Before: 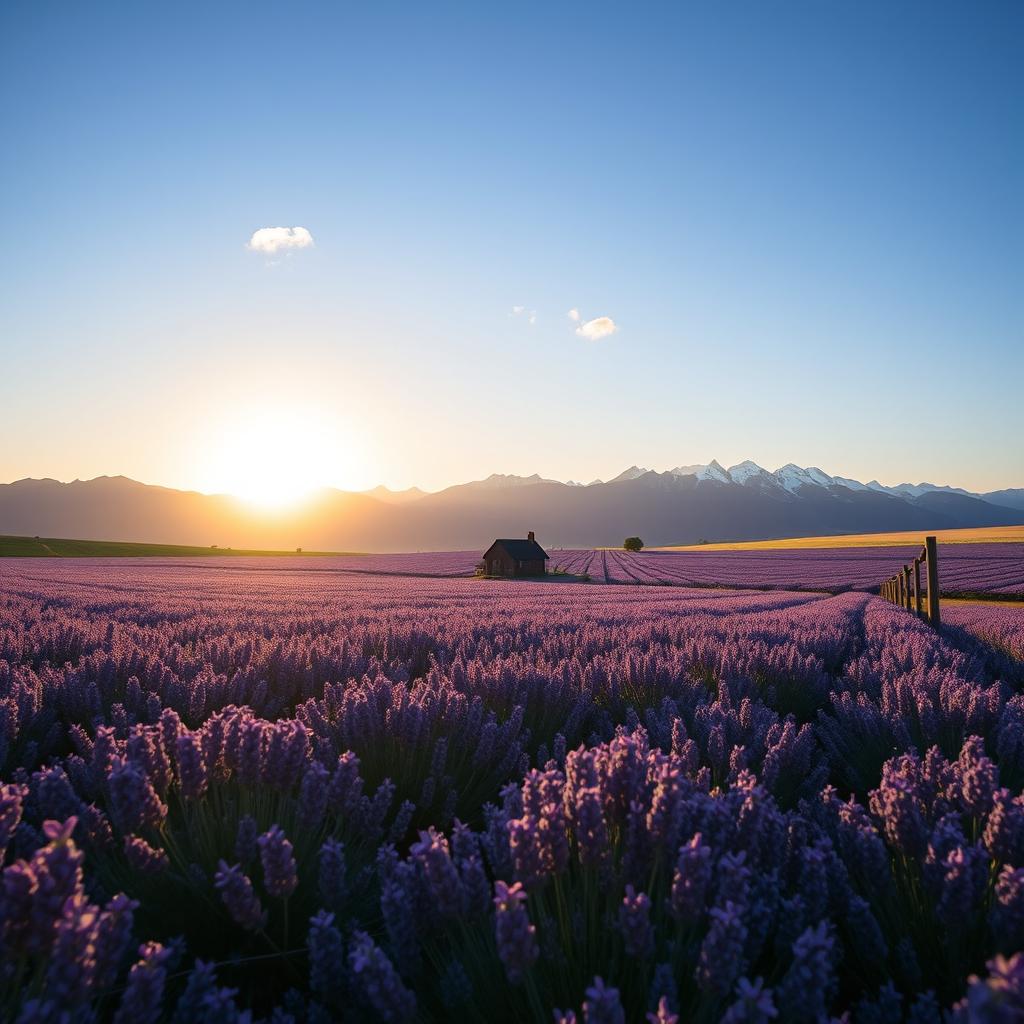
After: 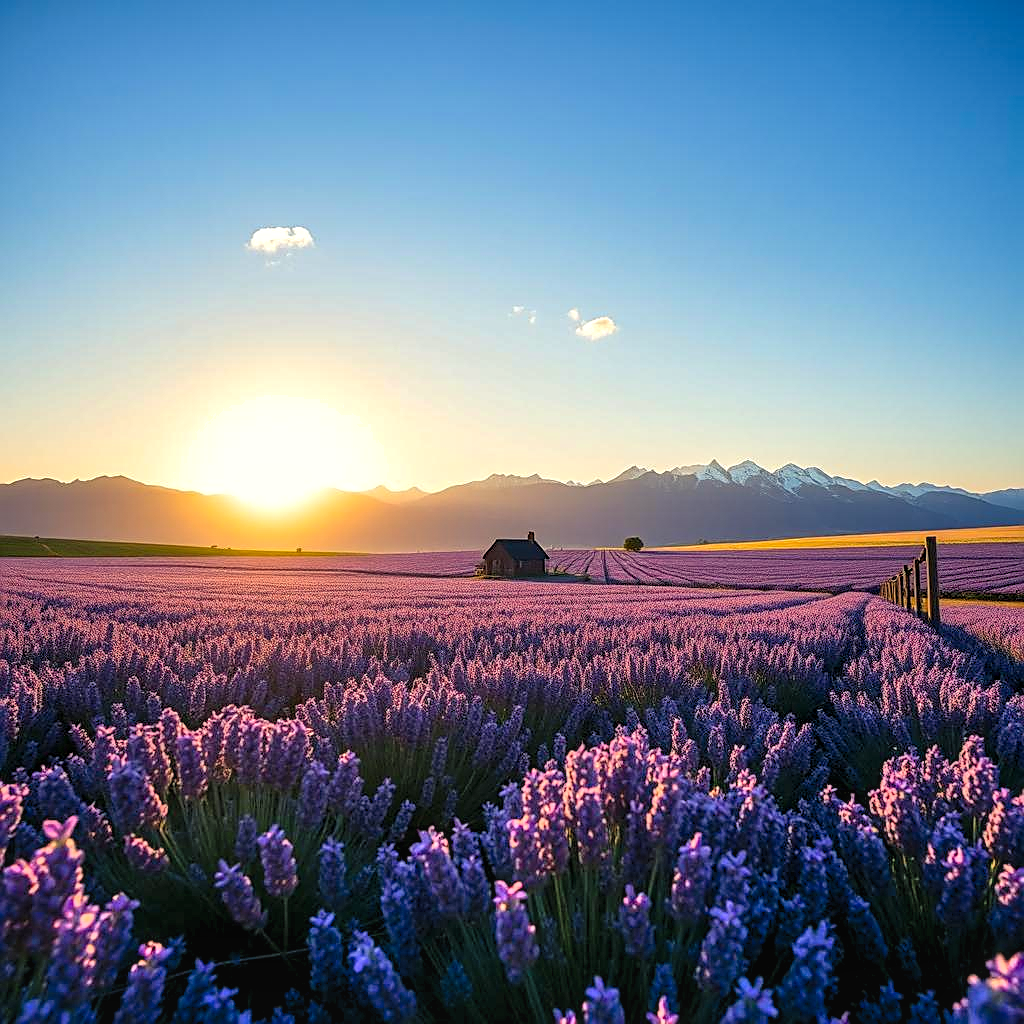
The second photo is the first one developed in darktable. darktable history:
shadows and highlights: soften with gaussian
sharpen: on, module defaults
tone equalizer: edges refinement/feathering 500, mask exposure compensation -1.57 EV, preserve details no
color balance rgb: highlights gain › luminance 5.846%, highlights gain › chroma 2.605%, highlights gain › hue 90.76°, global offset › luminance -0.275%, global offset › hue 258.95°, perceptual saturation grading › global saturation 0.087%, global vibrance 25.373%
contrast equalizer: y [[0.5, 0.5, 0.5, 0.512, 0.552, 0.62], [0.5 ×6], [0.5 ×4, 0.504, 0.553], [0 ×6], [0 ×6]], mix 0.313
local contrast: on, module defaults
contrast brightness saturation: contrast 0.026, brightness 0.064, saturation 0.131
exposure: compensate exposure bias true
